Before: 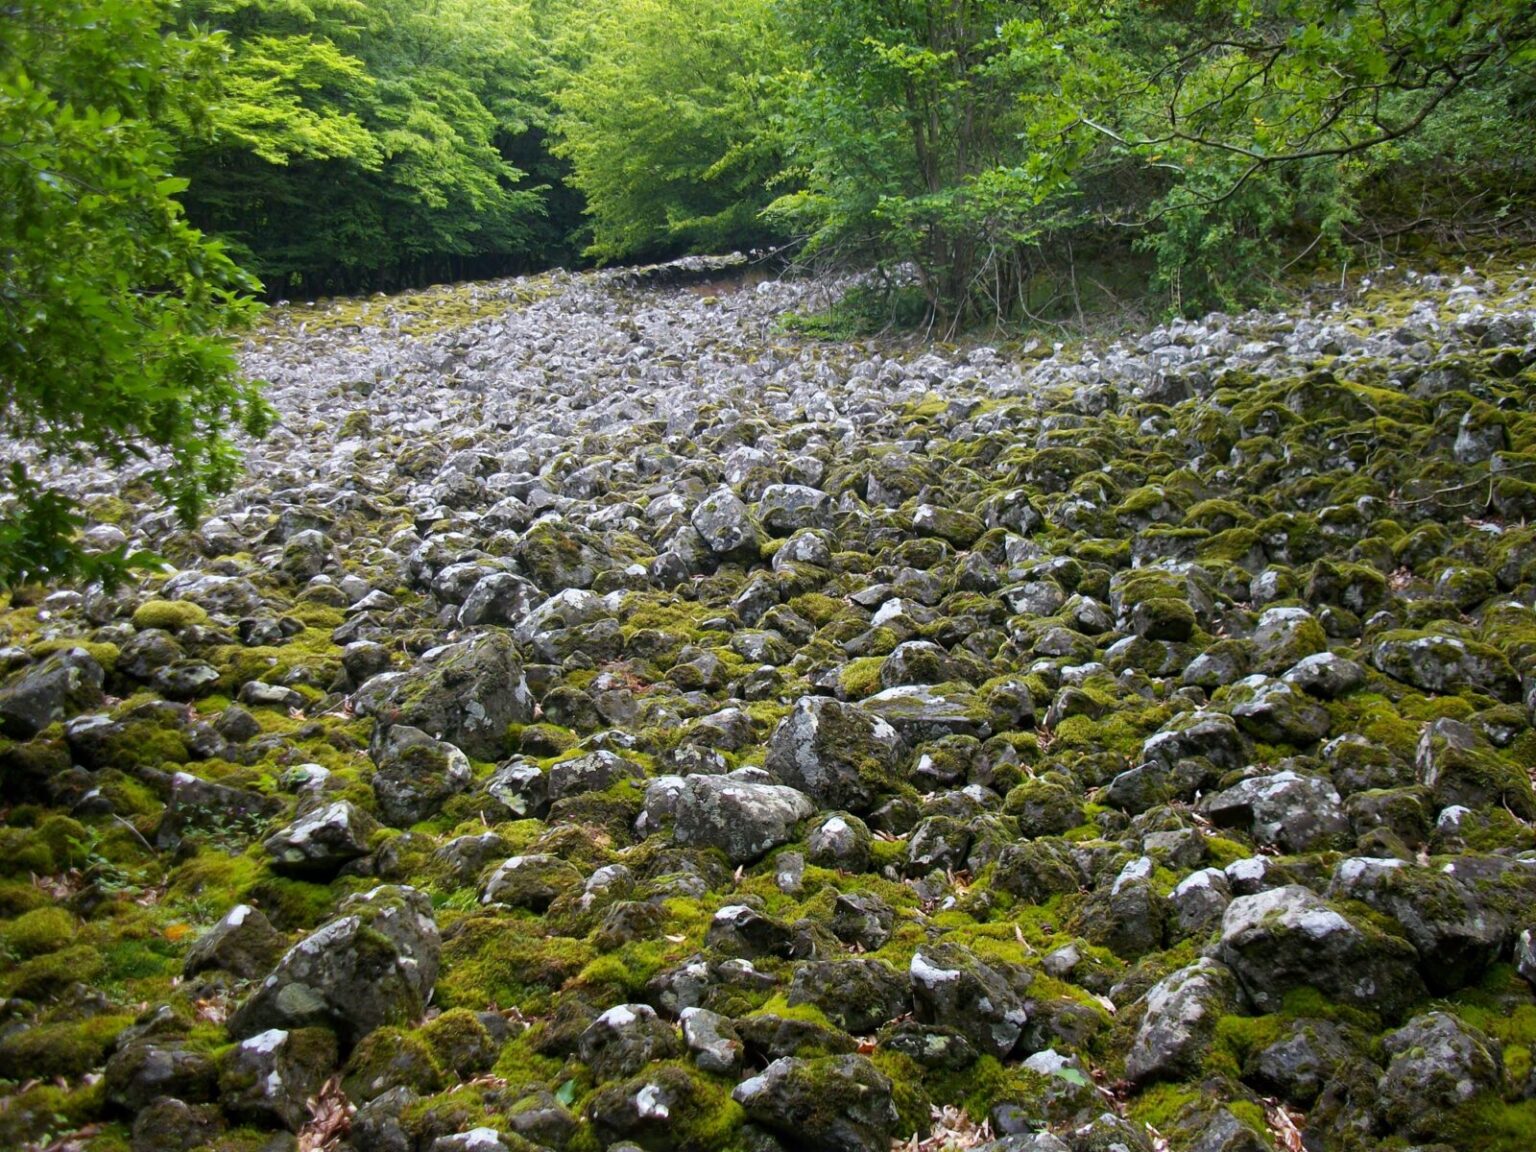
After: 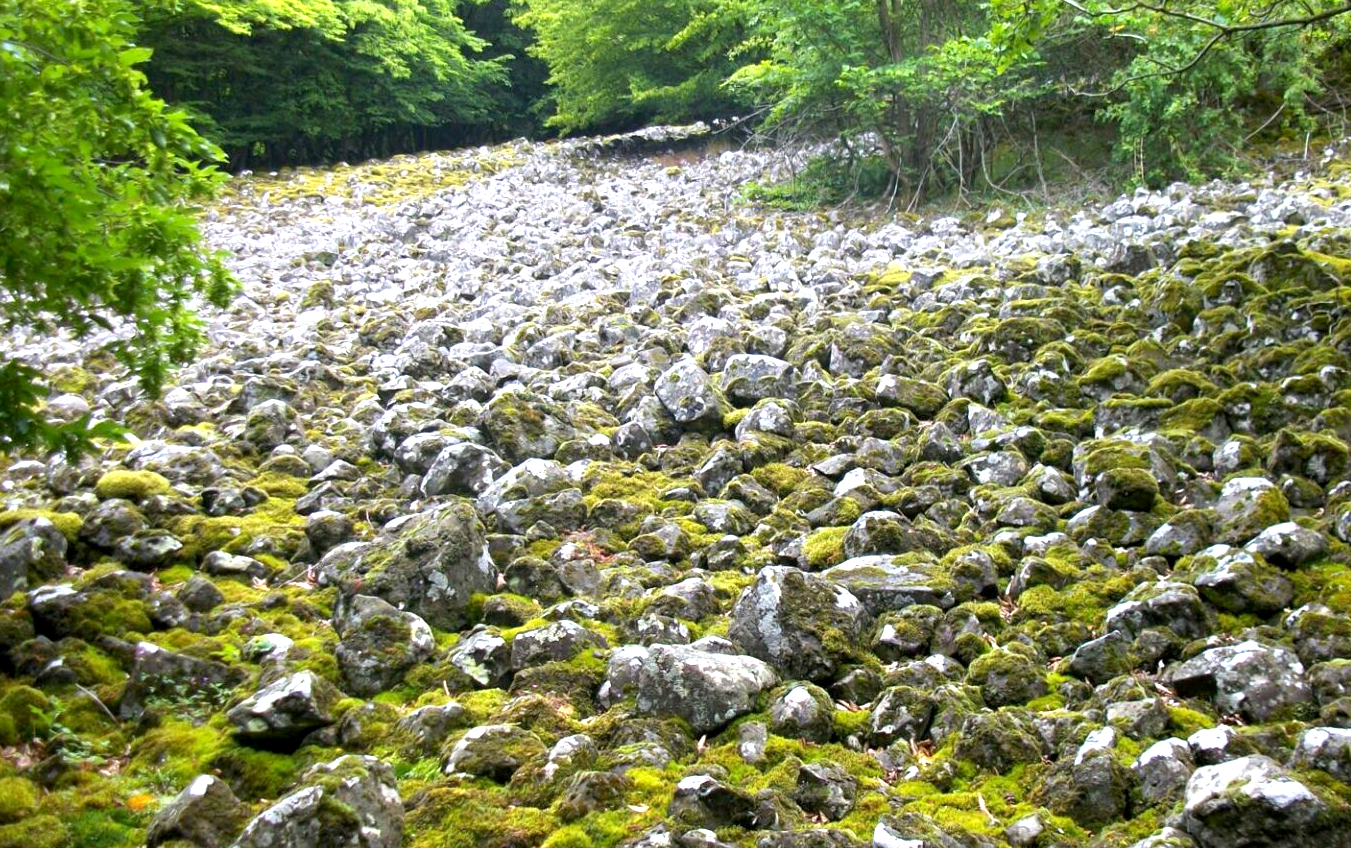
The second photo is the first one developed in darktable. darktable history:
color correction: highlights a* -0.182, highlights b* -0.124
exposure: black level correction 0.001, exposure 1 EV, compensate highlight preservation false
crop and rotate: left 2.425%, top 11.305%, right 9.6%, bottom 15.08%
